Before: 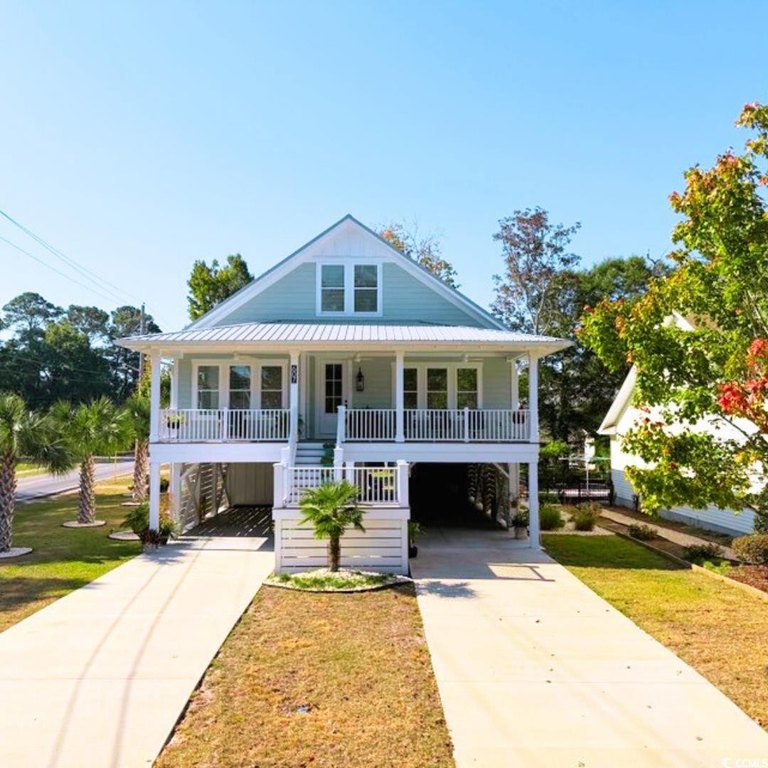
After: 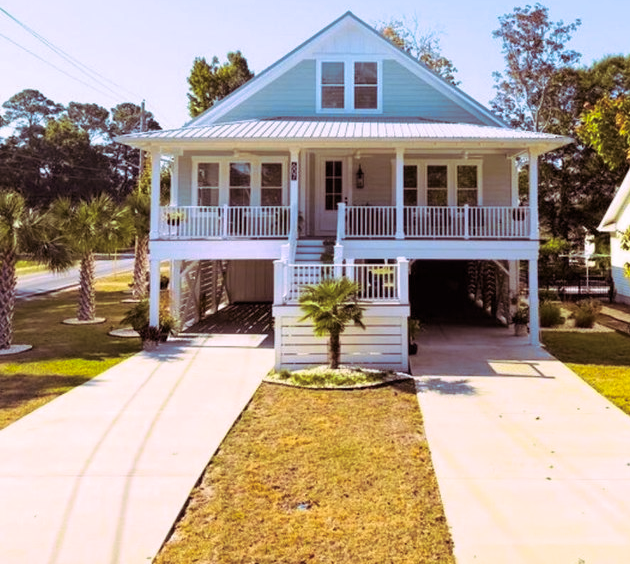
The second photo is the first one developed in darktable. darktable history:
color contrast: green-magenta contrast 0.85, blue-yellow contrast 1.25, unbound 0
crop: top 26.531%, right 17.959%
split-toning: highlights › hue 298.8°, highlights › saturation 0.73, compress 41.76%
